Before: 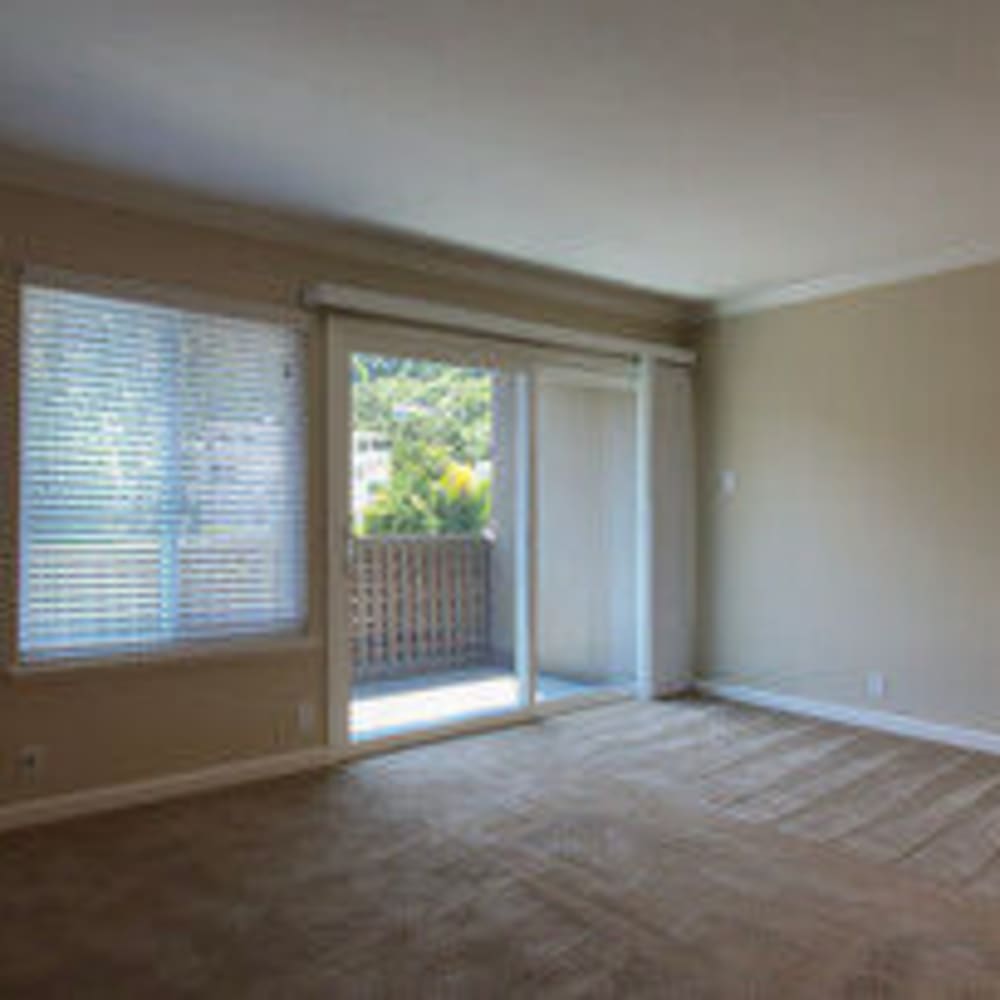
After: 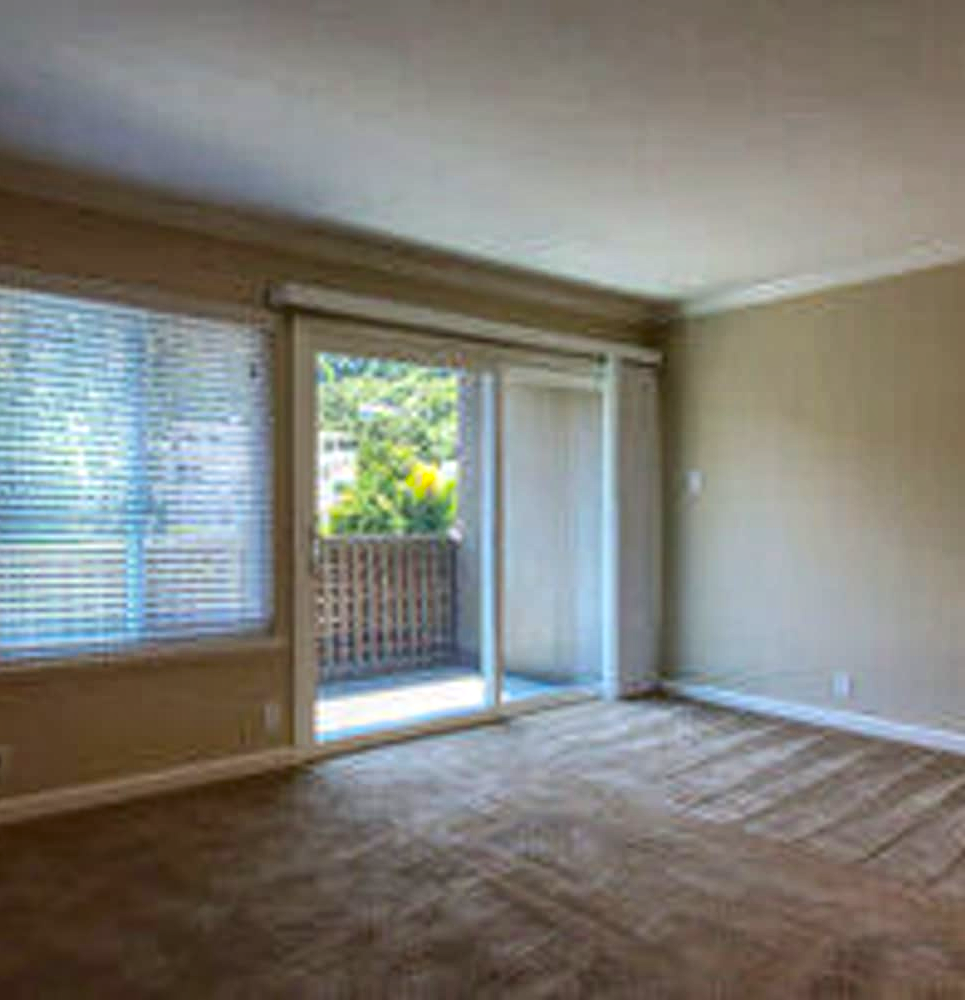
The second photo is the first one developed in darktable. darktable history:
local contrast: highlights 76%, shadows 55%, detail 176%, midtone range 0.211
color balance rgb: perceptual saturation grading › global saturation 19.378%, global vibrance 20%
contrast brightness saturation: contrast 0.146, brightness -0.013, saturation 0.1
crop and rotate: left 3.477%
